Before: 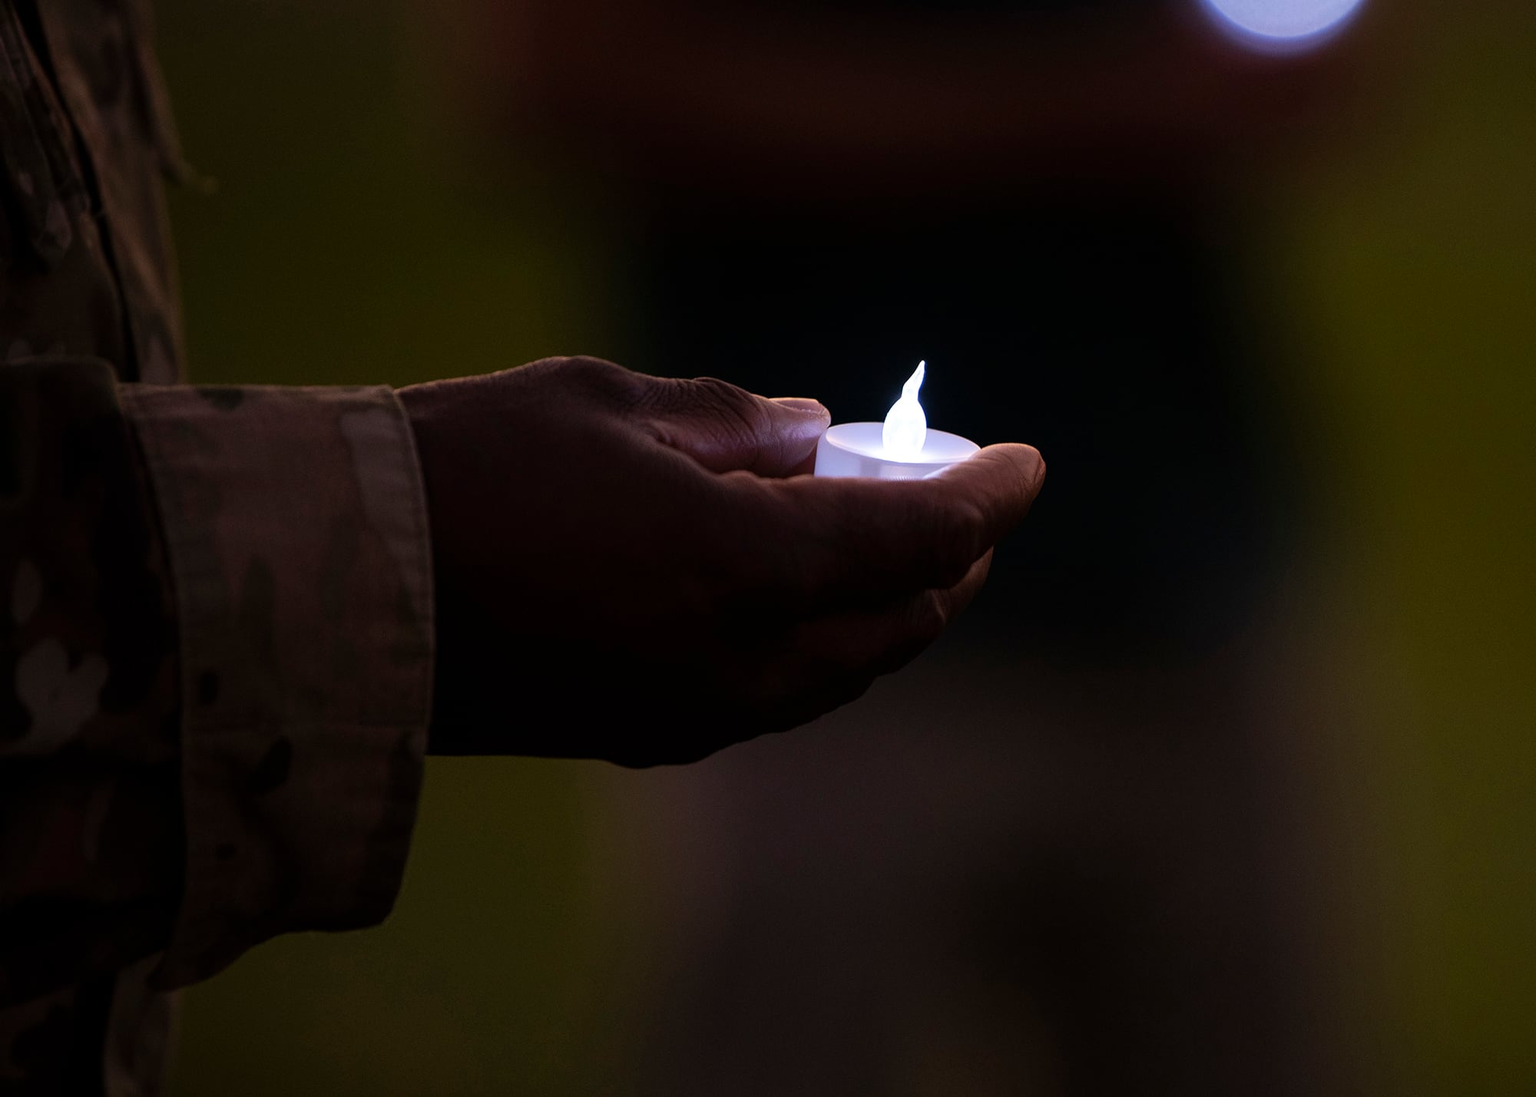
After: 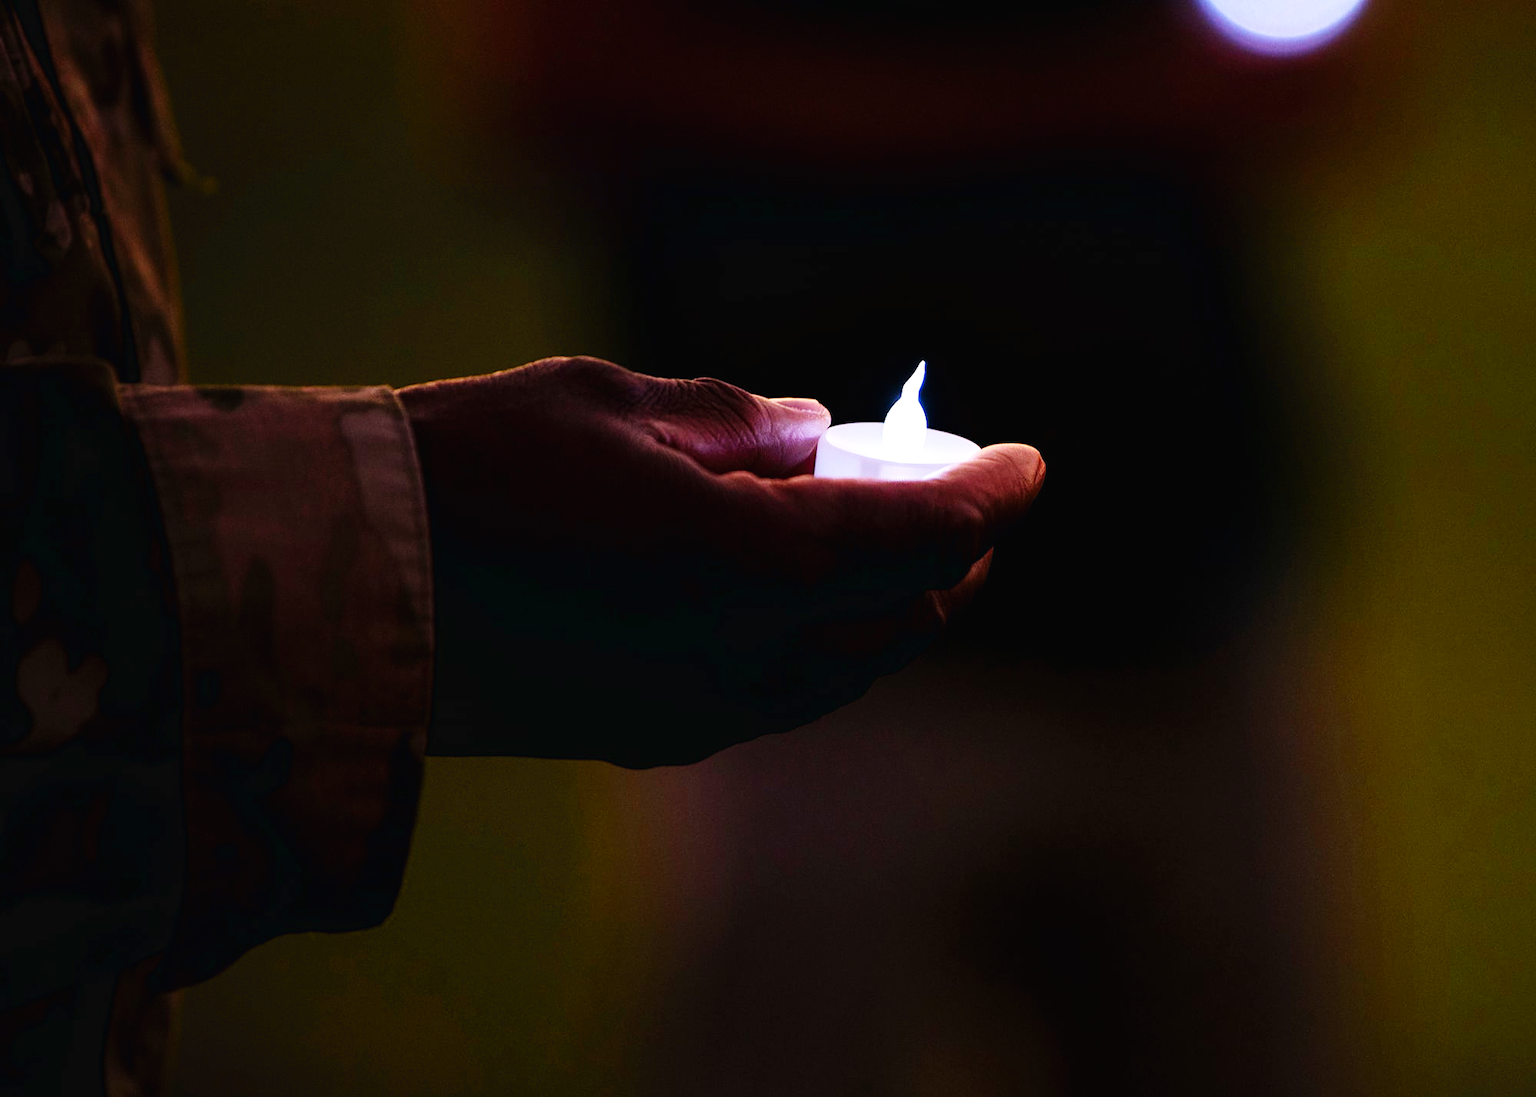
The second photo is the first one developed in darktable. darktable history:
base curve: curves: ch0 [(0, 0.003) (0.001, 0.002) (0.006, 0.004) (0.02, 0.022) (0.048, 0.086) (0.094, 0.234) (0.162, 0.431) (0.258, 0.629) (0.385, 0.8) (0.548, 0.918) (0.751, 0.988) (1, 1)], preserve colors none
color balance: output saturation 120%
